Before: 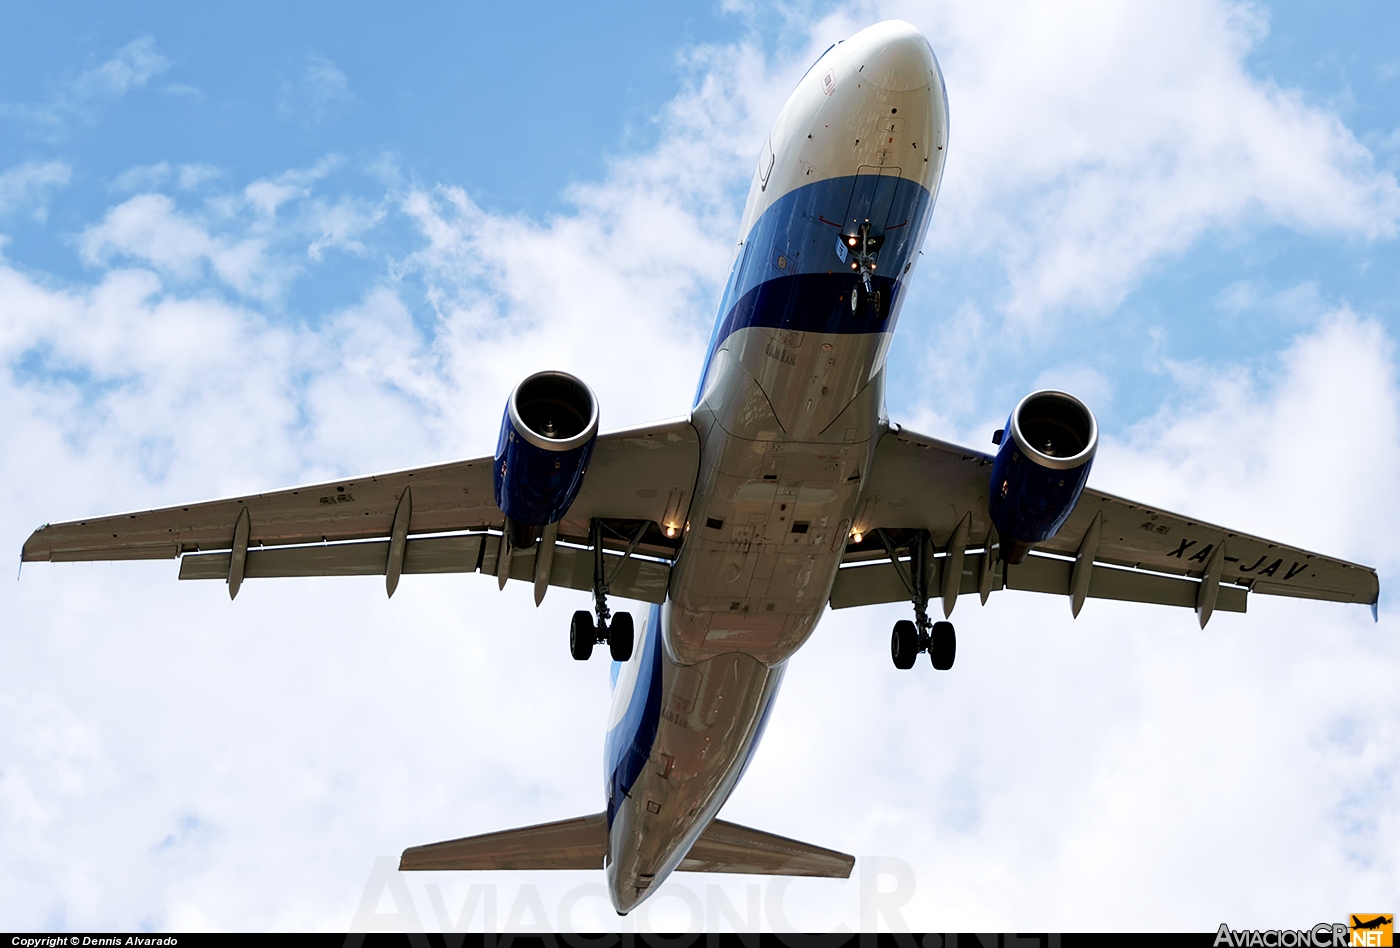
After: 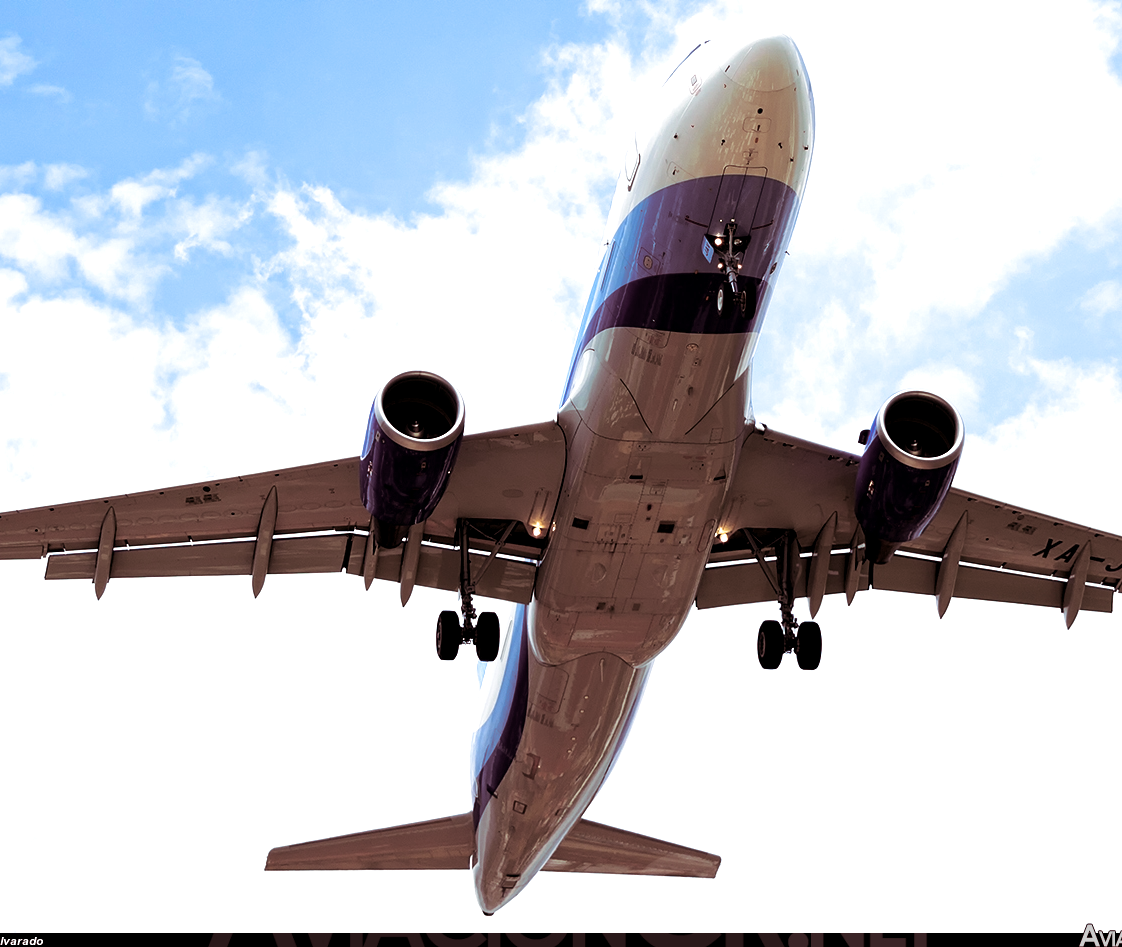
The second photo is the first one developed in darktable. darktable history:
exposure: black level correction 0.001, exposure 0.5 EV, compensate exposure bias true, compensate highlight preservation false
crop and rotate: left 9.597%, right 10.195%
split-toning: shadows › saturation 0.41, highlights › saturation 0, compress 33.55%
